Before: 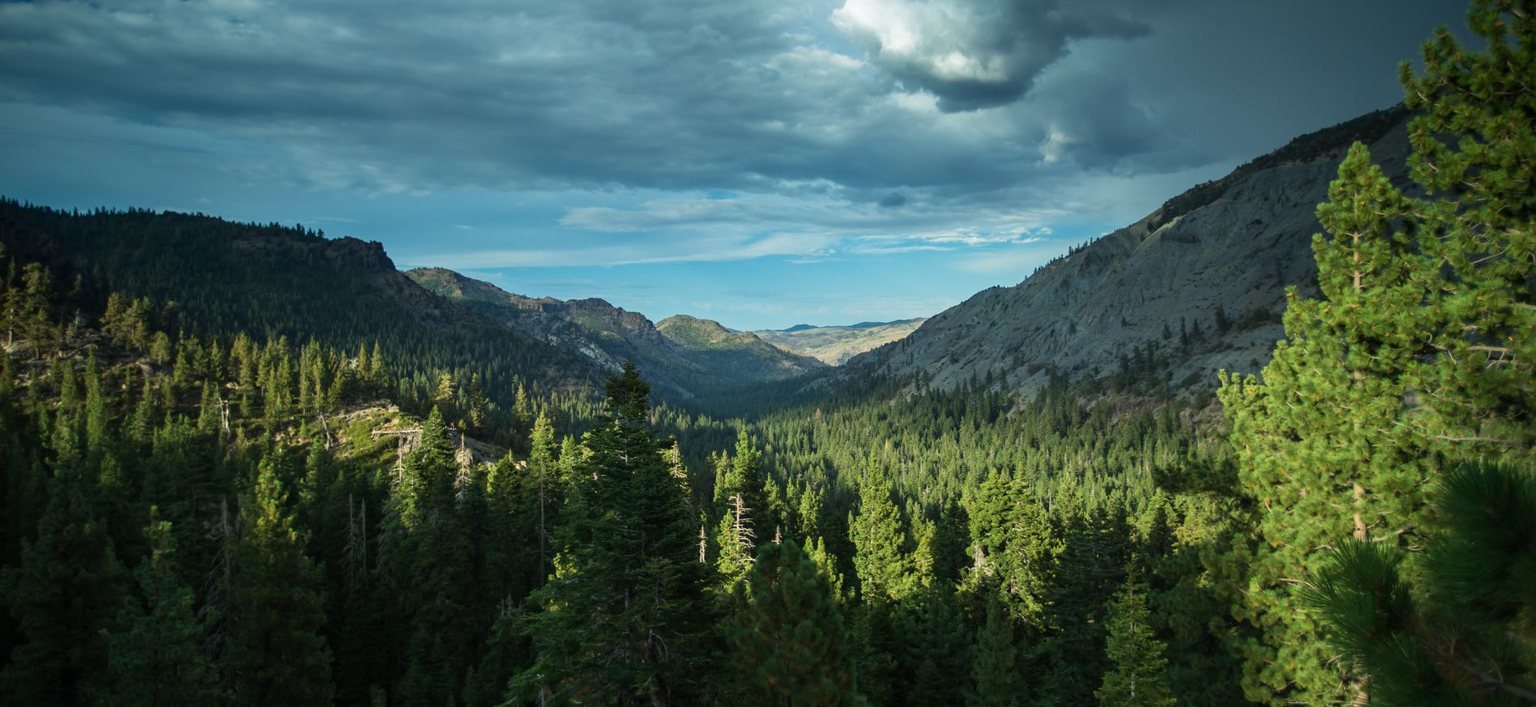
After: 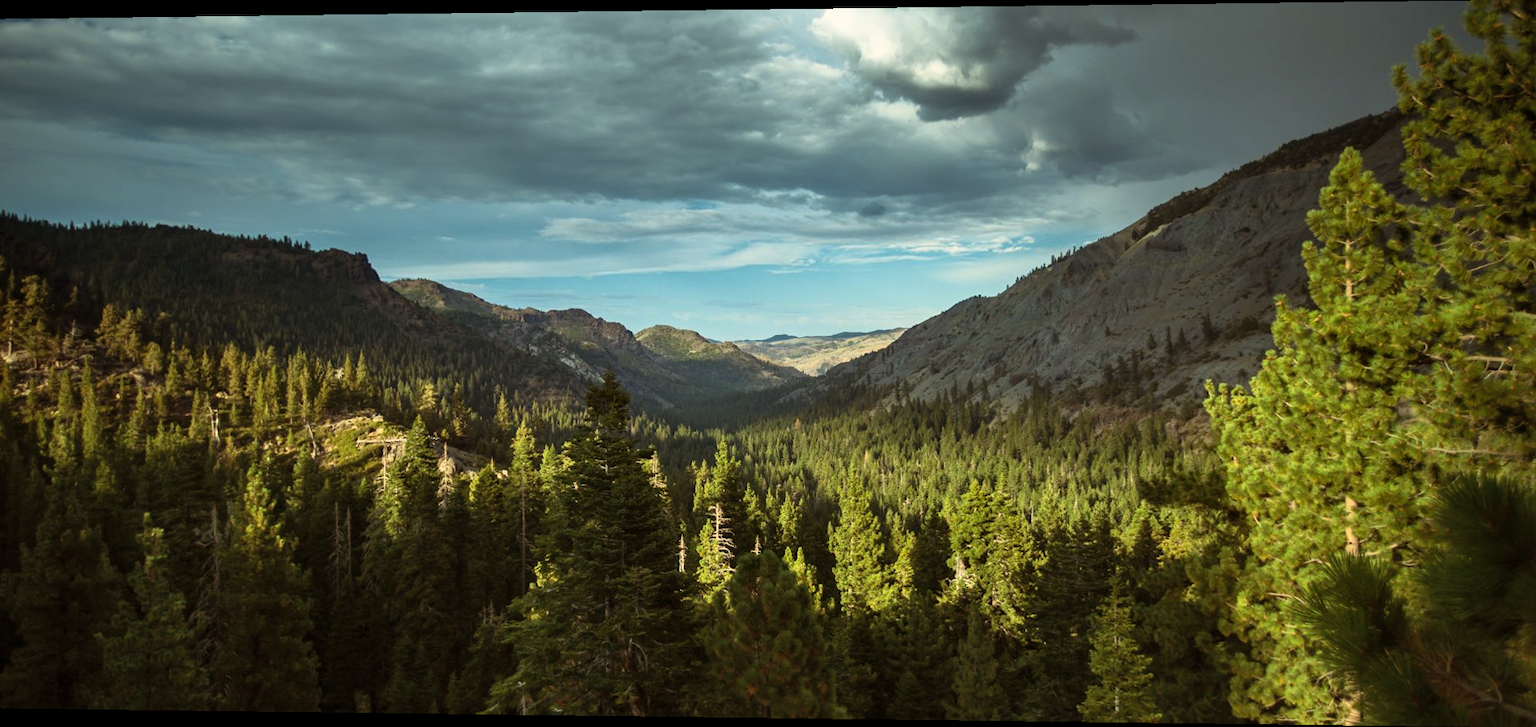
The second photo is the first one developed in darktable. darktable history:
color balance rgb: shadows lift › chroma 4.41%, shadows lift › hue 27°, power › chroma 2.5%, power › hue 70°, highlights gain › chroma 1%, highlights gain › hue 27°, saturation formula JzAzBz (2021)
shadows and highlights: shadows 37.27, highlights -28.18, soften with gaussian
rotate and perspective: lens shift (horizontal) -0.055, automatic cropping off
base curve: curves: ch0 [(0, 0) (0.257, 0.25) (0.482, 0.586) (0.757, 0.871) (1, 1)]
